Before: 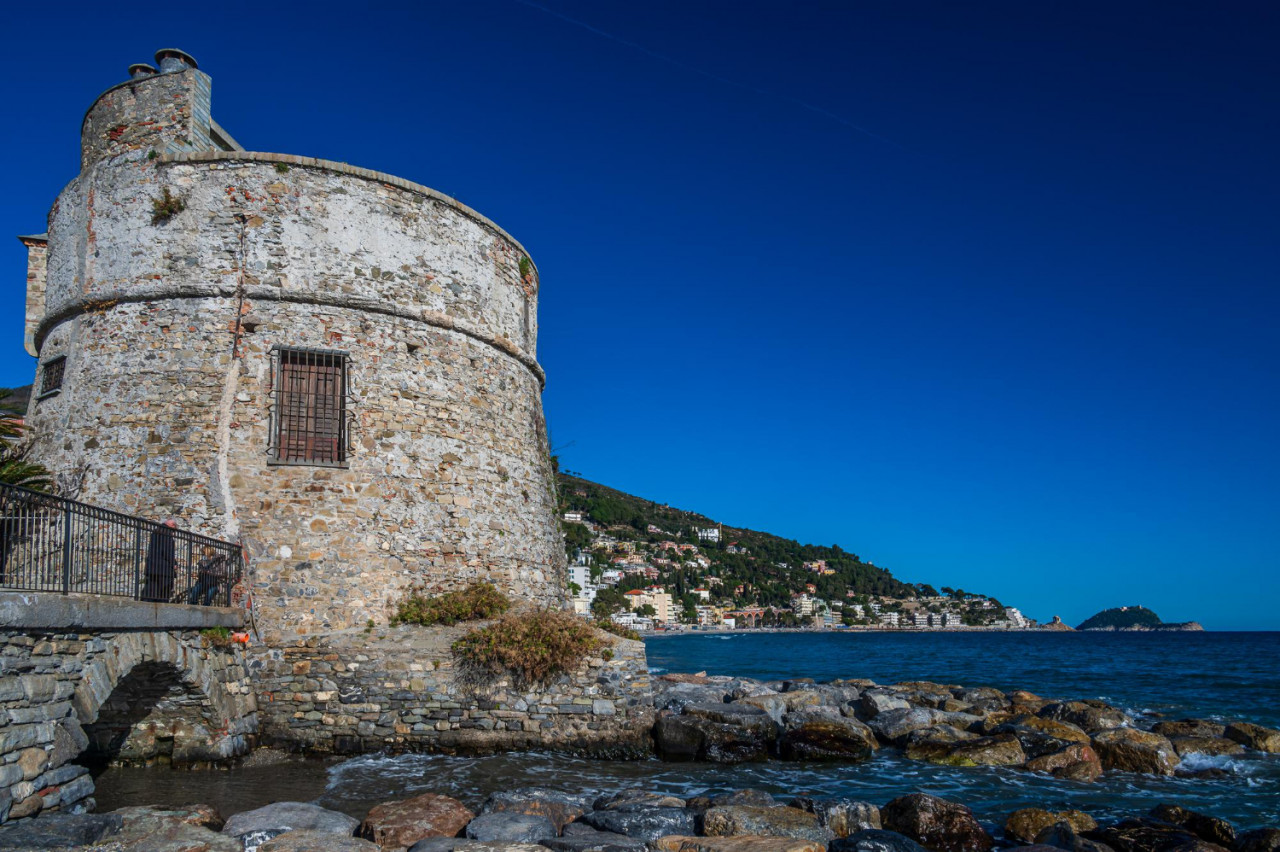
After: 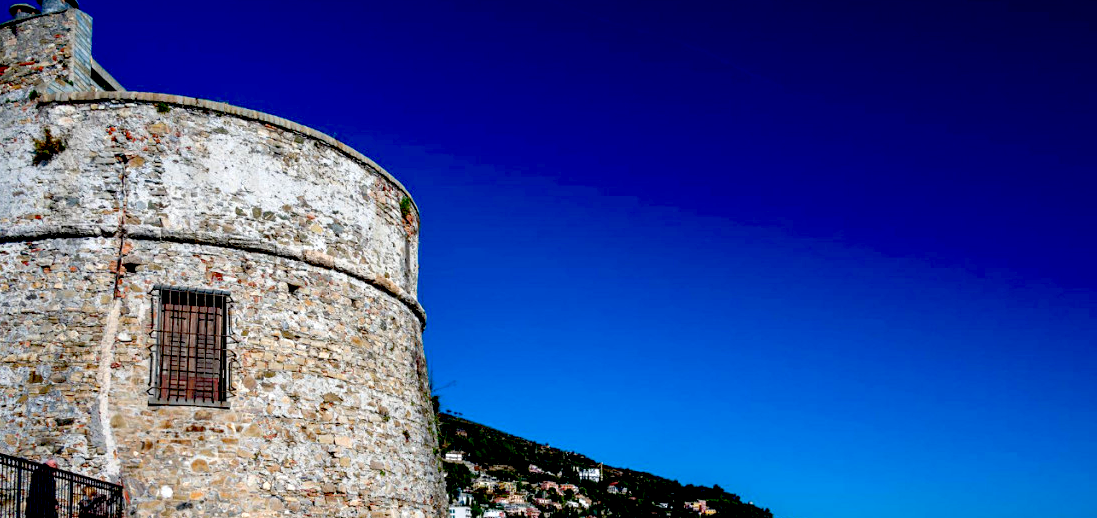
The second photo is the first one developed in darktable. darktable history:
exposure: black level correction 0.042, exposure 0.499 EV, compensate exposure bias true, compensate highlight preservation false
crop and rotate: left 9.325%, top 7.084%, right 4.955%, bottom 32.085%
